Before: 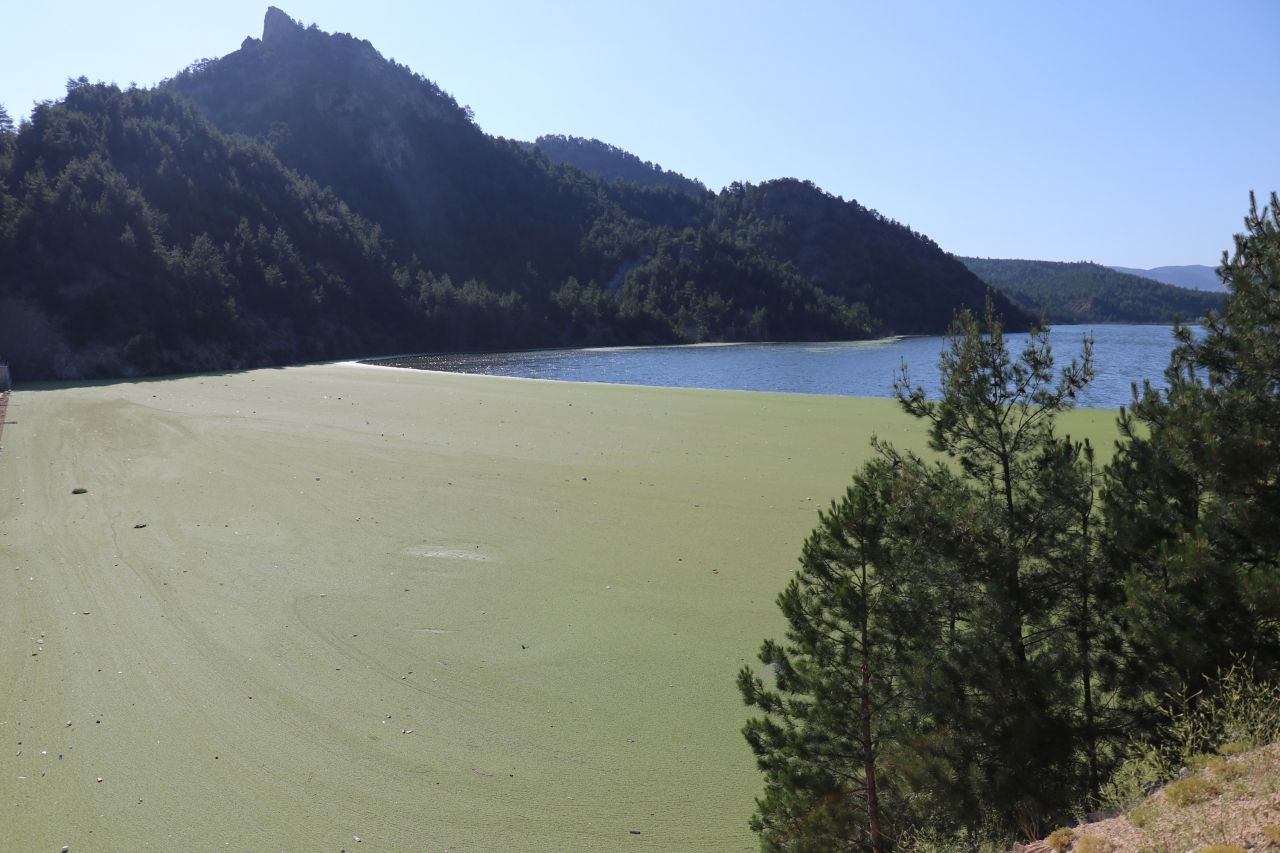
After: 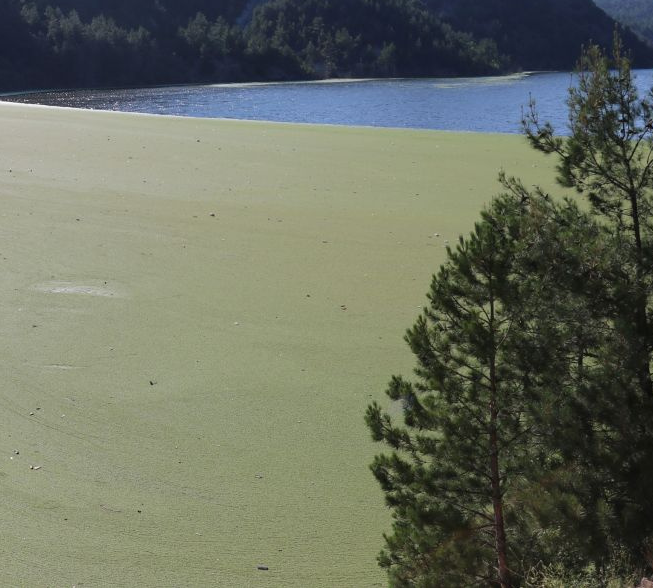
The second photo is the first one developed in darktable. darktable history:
crop and rotate: left 29.119%, top 31.061%, right 19.815%
